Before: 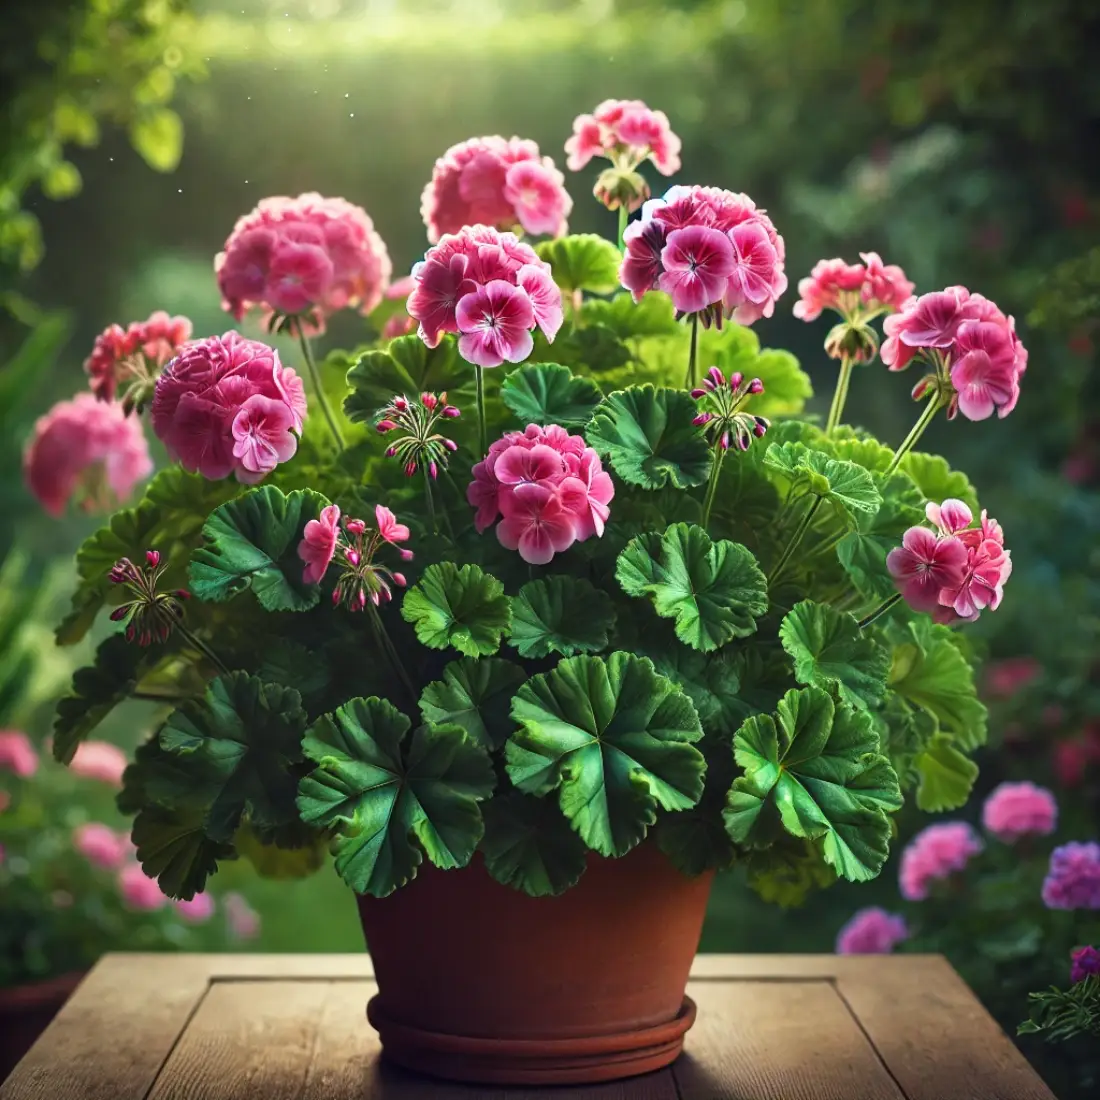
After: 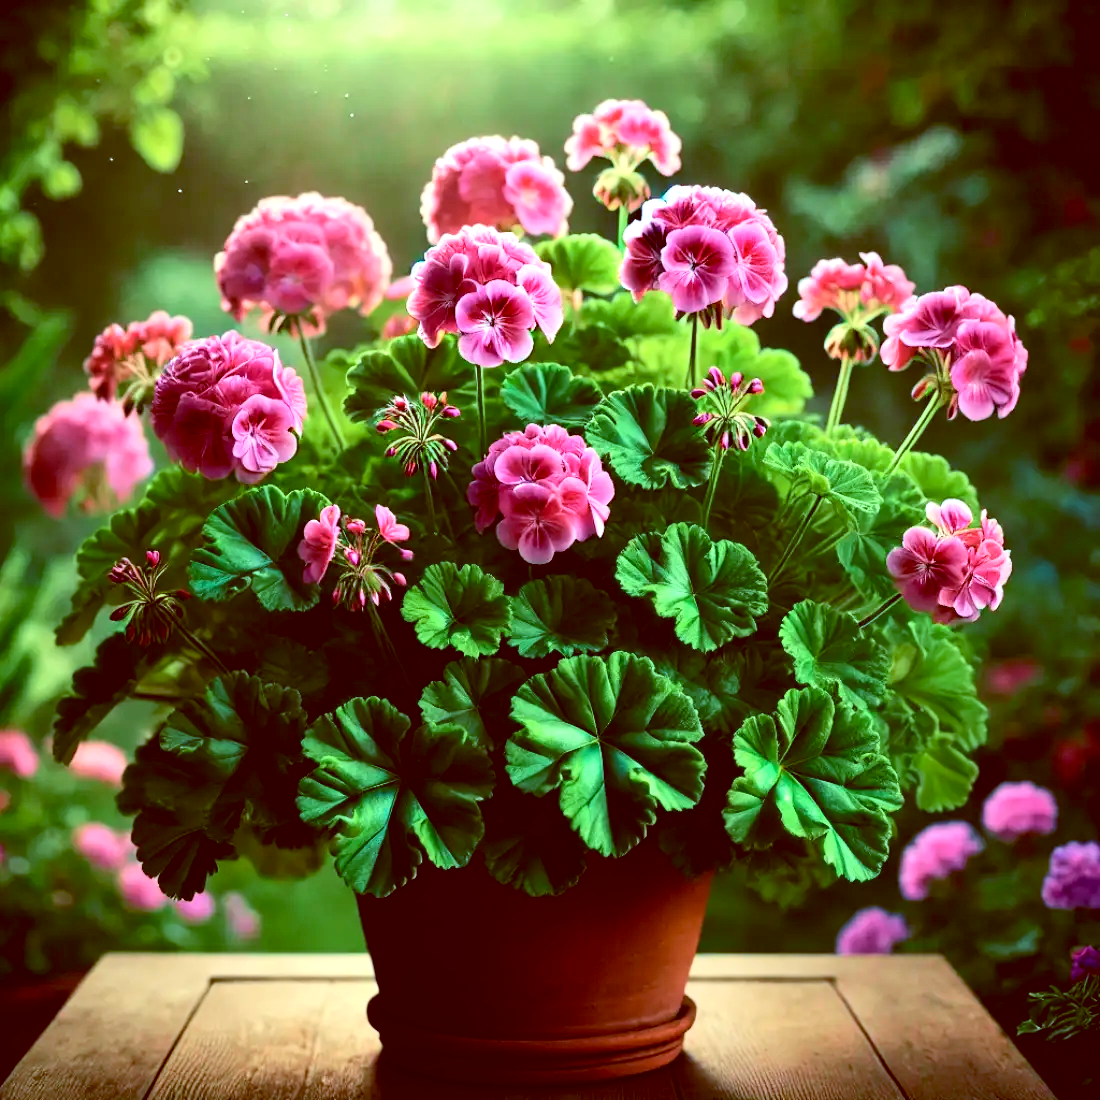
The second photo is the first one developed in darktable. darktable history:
color balance: lift [1, 1.015, 1.004, 0.985], gamma [1, 0.958, 0.971, 1.042], gain [1, 0.956, 0.977, 1.044]
tone curve: curves: ch0 [(0, 0.013) (0.054, 0.018) (0.205, 0.197) (0.289, 0.309) (0.382, 0.437) (0.475, 0.552) (0.666, 0.743) (0.791, 0.85) (1, 0.998)]; ch1 [(0, 0) (0.394, 0.338) (0.449, 0.404) (0.499, 0.498) (0.526, 0.528) (0.543, 0.564) (0.589, 0.633) (0.66, 0.687) (0.783, 0.804) (1, 1)]; ch2 [(0, 0) (0.304, 0.31) (0.403, 0.399) (0.441, 0.421) (0.474, 0.466) (0.498, 0.496) (0.524, 0.538) (0.555, 0.584) (0.633, 0.665) (0.7, 0.711) (1, 1)], color space Lab, independent channels, preserve colors none
tone equalizer: -8 EV -0.417 EV, -7 EV -0.389 EV, -6 EV -0.333 EV, -5 EV -0.222 EV, -3 EV 0.222 EV, -2 EV 0.333 EV, -1 EV 0.389 EV, +0 EV 0.417 EV, edges refinement/feathering 500, mask exposure compensation -1.57 EV, preserve details no
